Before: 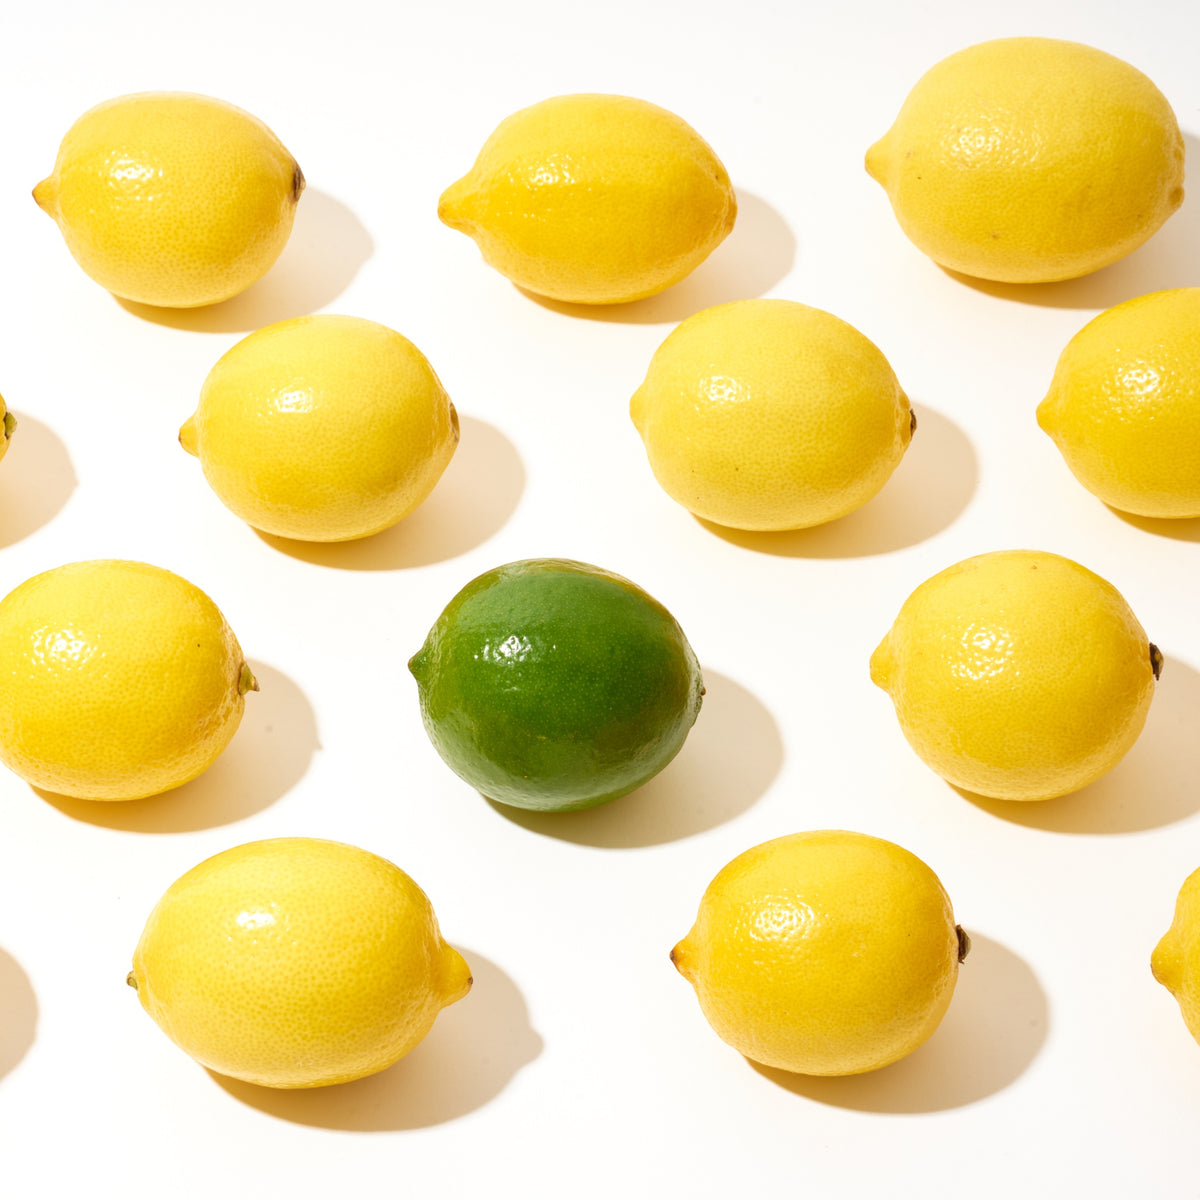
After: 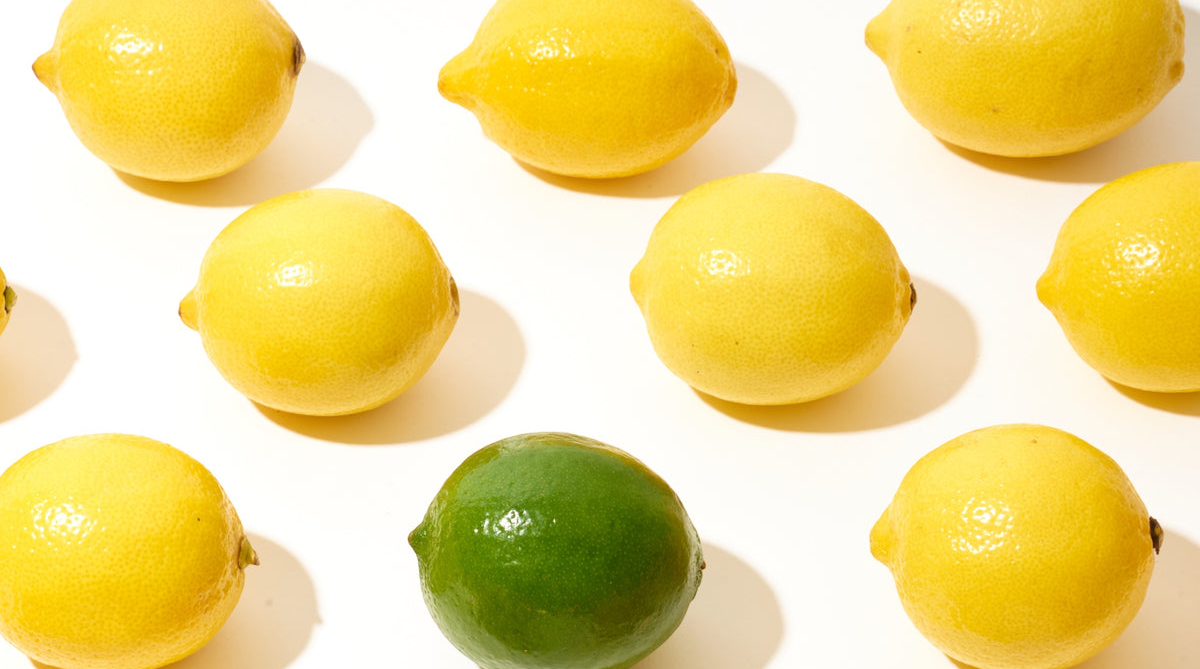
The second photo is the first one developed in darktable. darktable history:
crop and rotate: top 10.532%, bottom 33.666%
